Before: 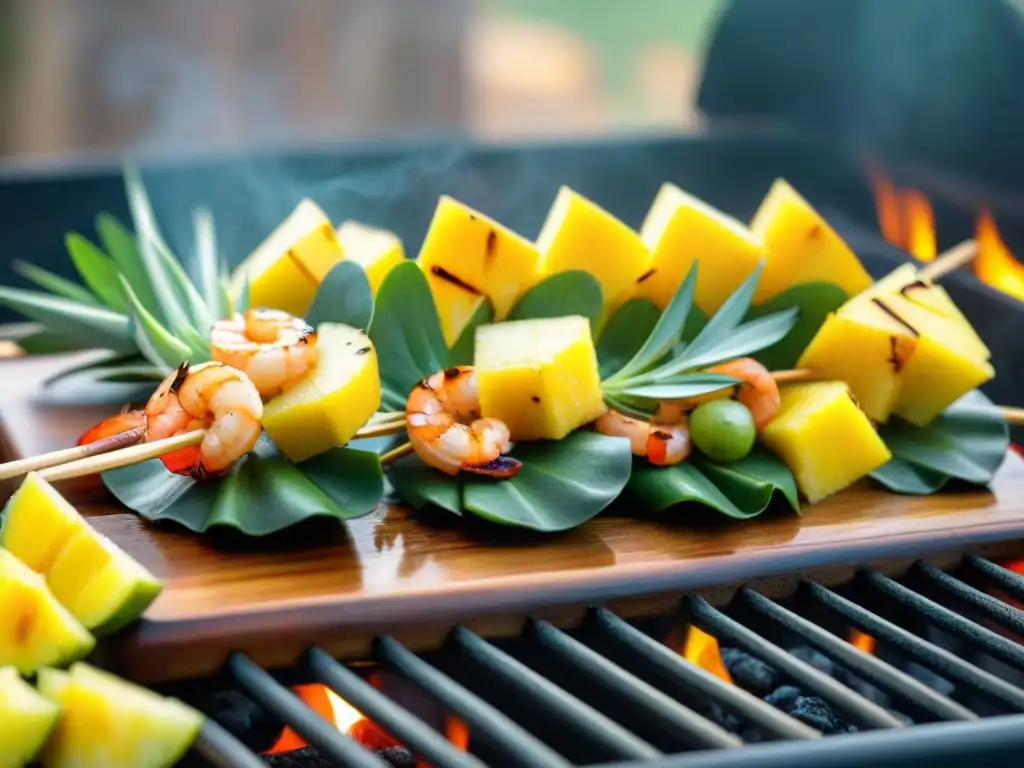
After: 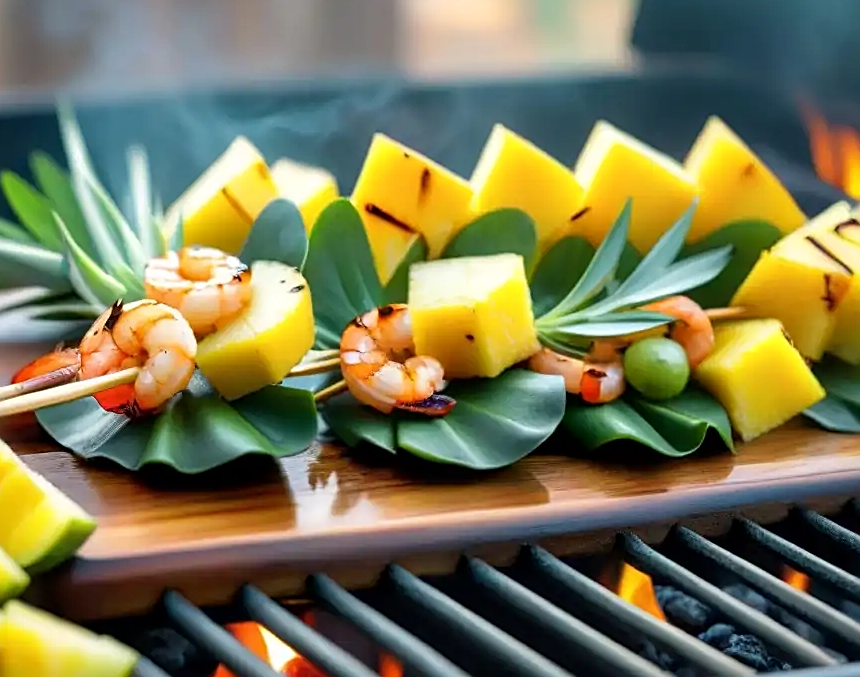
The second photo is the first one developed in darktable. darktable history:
crop: left 6.446%, top 8.188%, right 9.538%, bottom 3.548%
sharpen: on, module defaults
local contrast: mode bilateral grid, contrast 20, coarseness 50, detail 120%, midtone range 0.2
